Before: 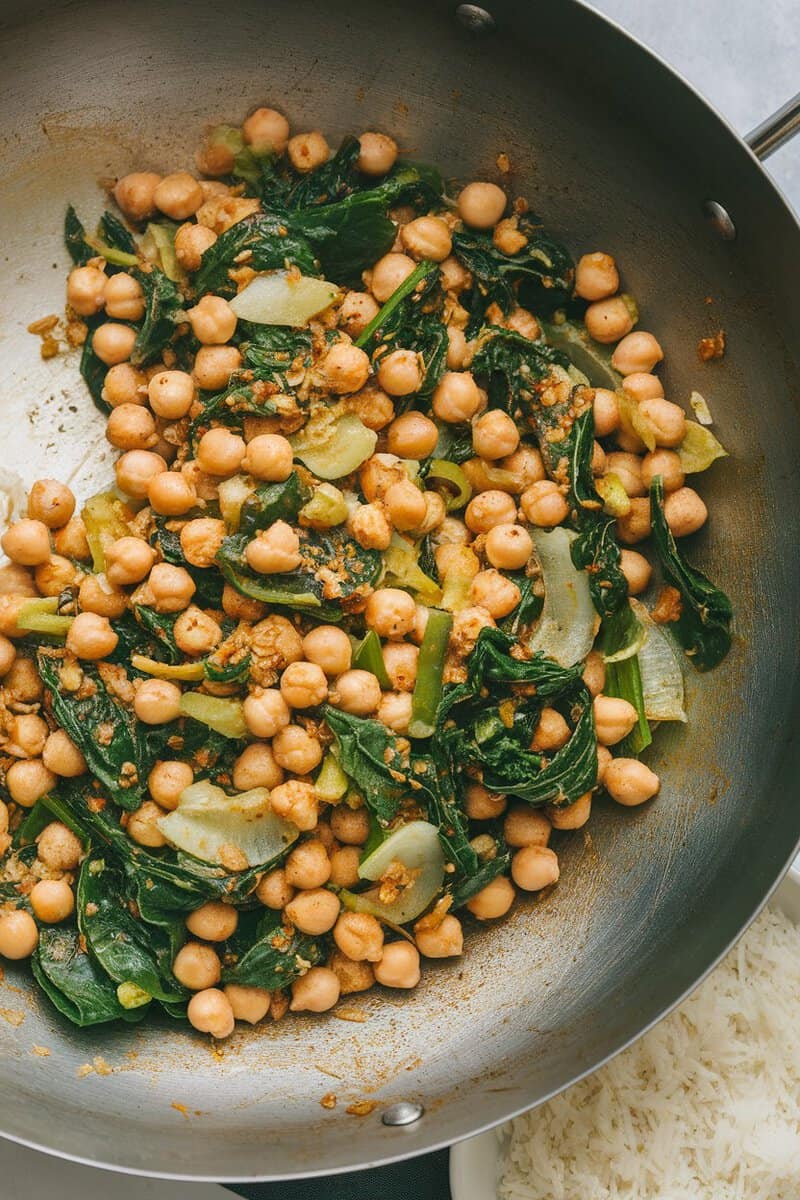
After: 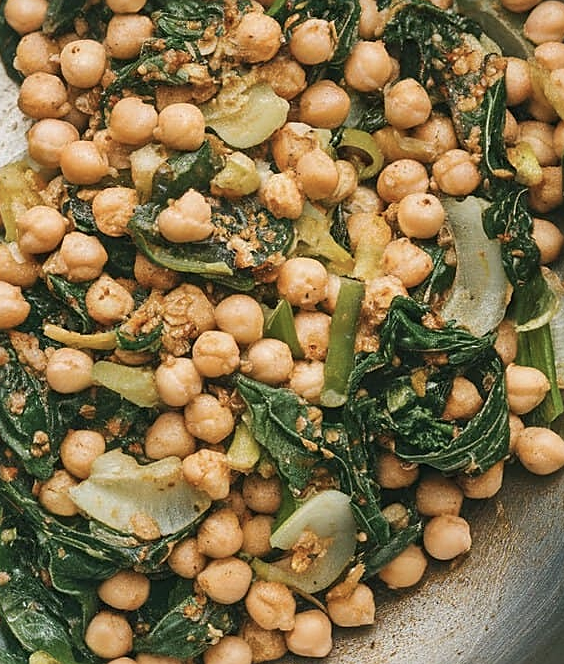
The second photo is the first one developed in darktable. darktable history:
sharpen: on, module defaults
color correction: saturation 0.8
contrast brightness saturation: saturation -0.05
exposure: exposure 0 EV, compensate highlight preservation false
crop: left 11.123%, top 27.61%, right 18.3%, bottom 17.034%
